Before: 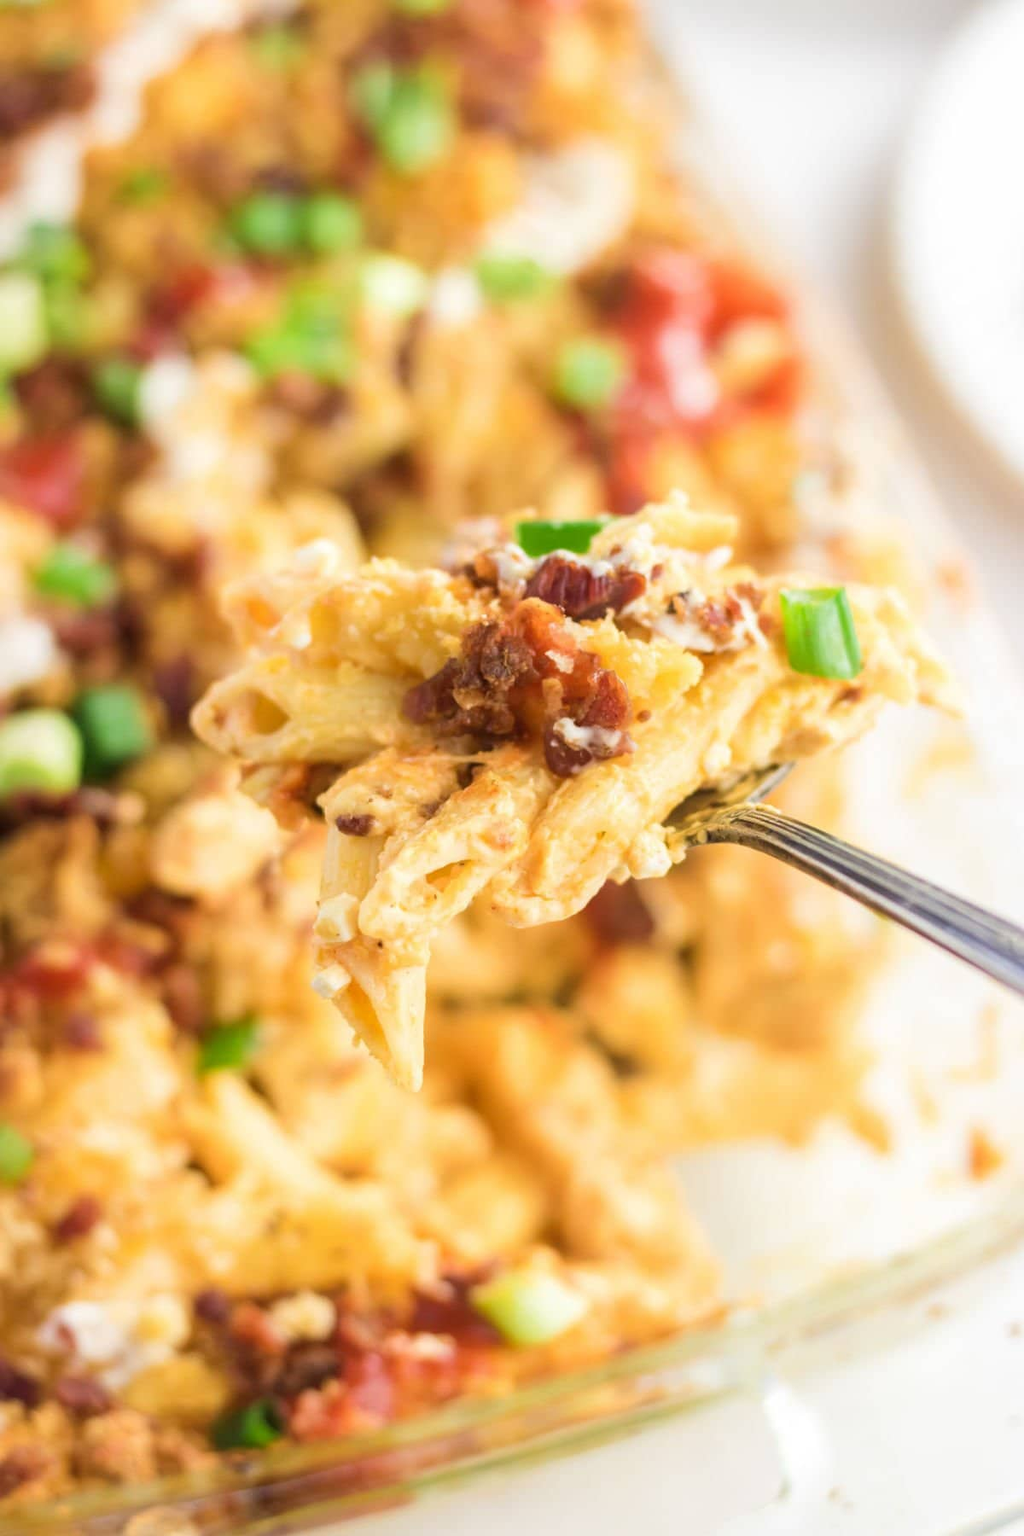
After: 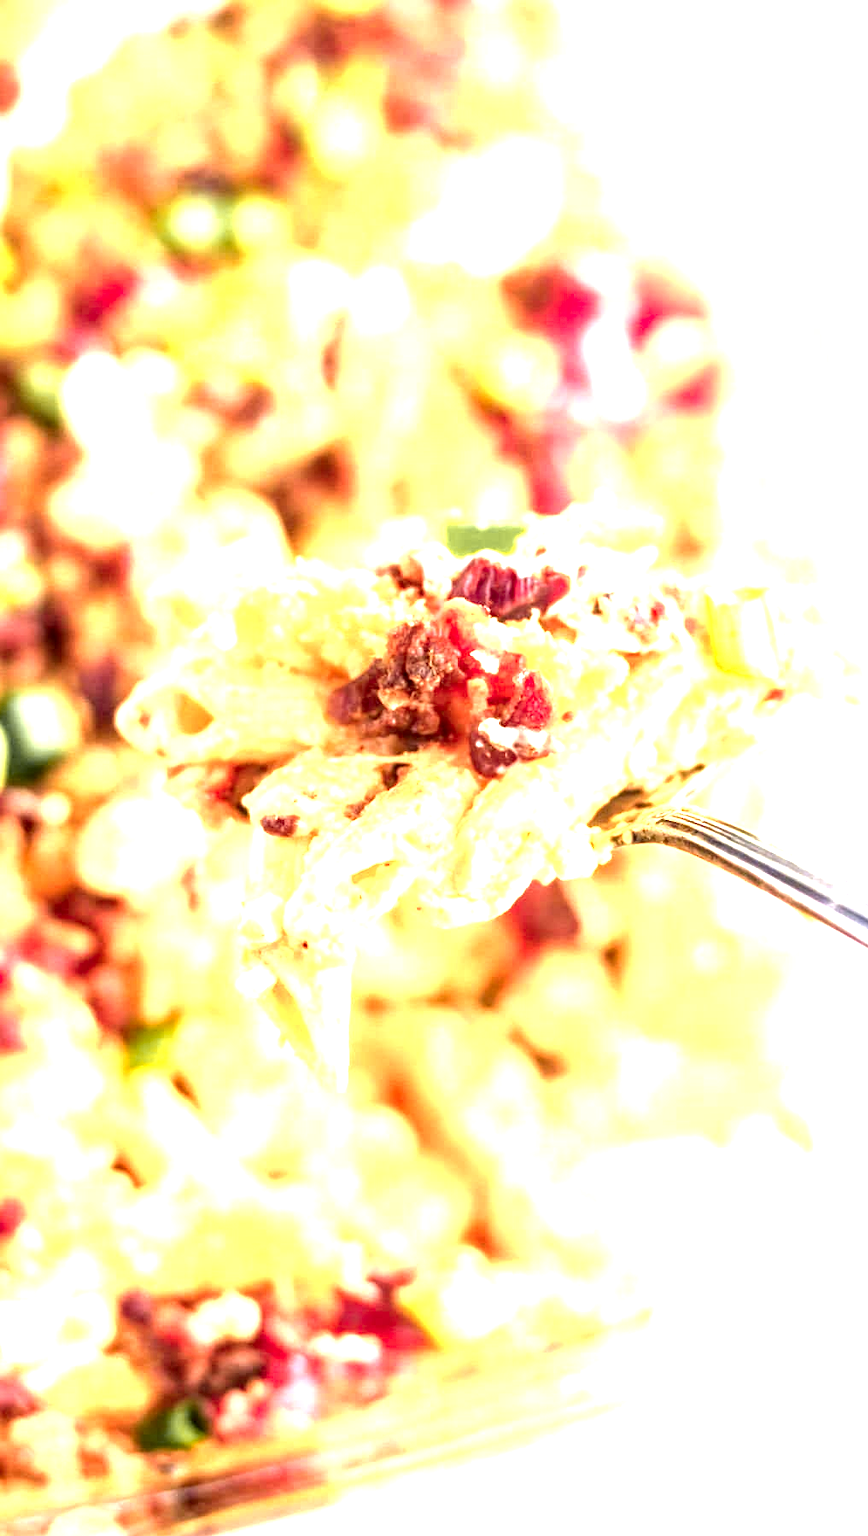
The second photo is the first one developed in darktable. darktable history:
exposure: black level correction 0.001, exposure 1.717 EV, compensate highlight preservation false
tone equalizer: edges refinement/feathering 500, mask exposure compensation -1.57 EV, preserve details no
local contrast: highlights 64%, shadows 54%, detail 168%, midtone range 0.511
contrast equalizer: octaves 7, y [[0.5, 0.486, 0.447, 0.446, 0.489, 0.5], [0.5 ×6], [0.5 ×6], [0 ×6], [0 ×6]], mix -0.22
color zones: curves: ch1 [(0.29, 0.492) (0.373, 0.185) (0.509, 0.481)]; ch2 [(0.25, 0.462) (0.749, 0.457)]
crop: left 7.395%, right 7.845%
